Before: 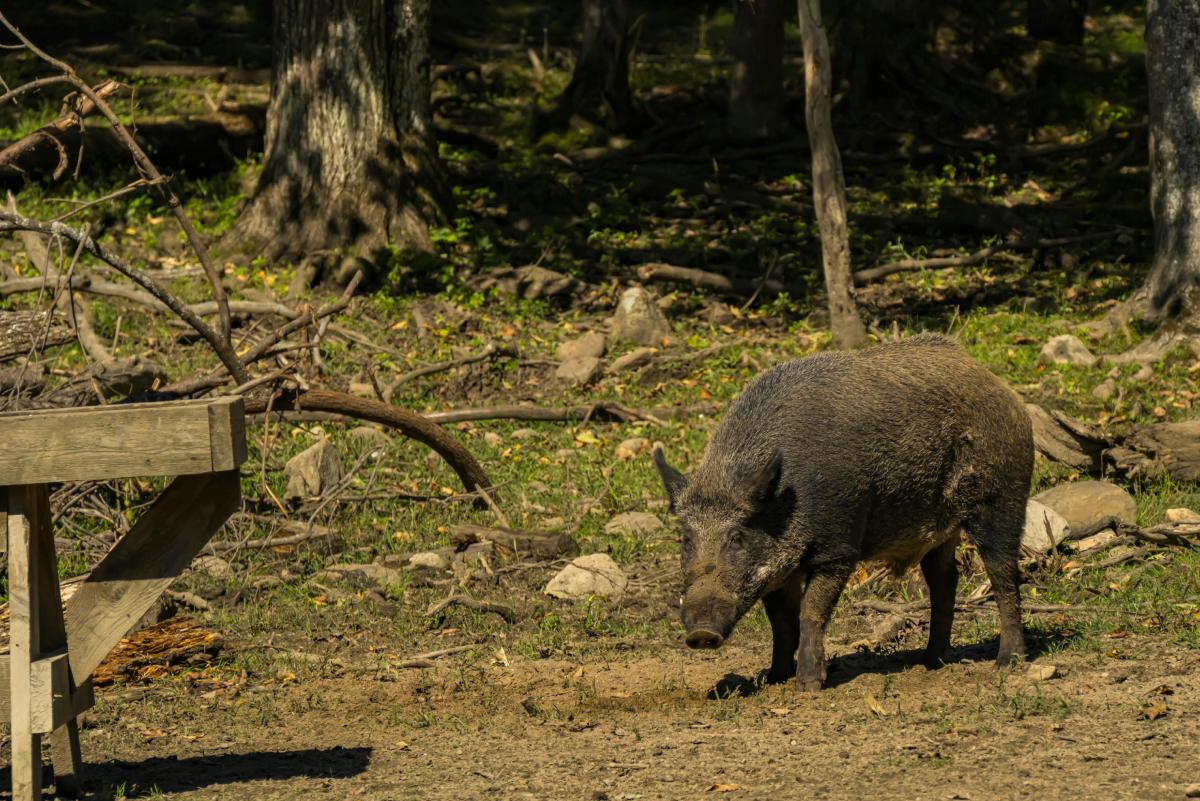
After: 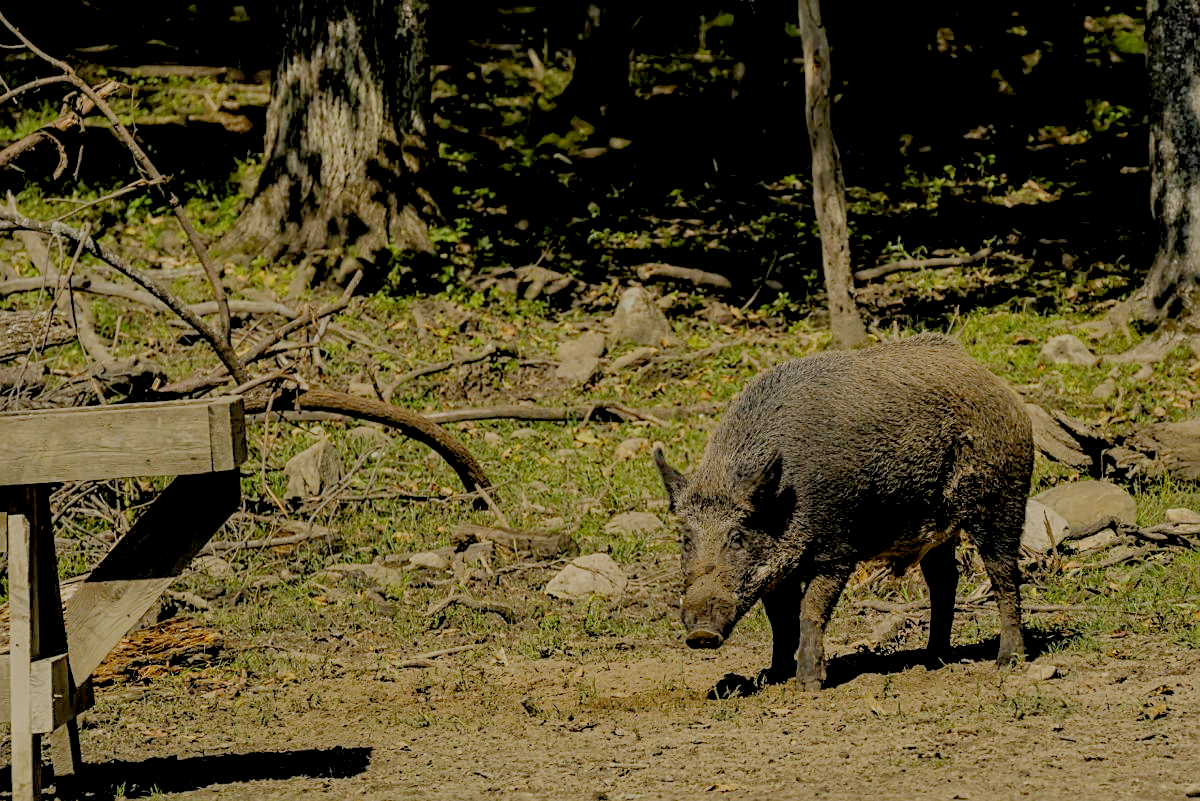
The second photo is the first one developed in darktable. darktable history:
tone equalizer: on, module defaults
sharpen: on, module defaults
rgb levels: levels [[0.013, 0.434, 0.89], [0, 0.5, 1], [0, 0.5, 1]]
filmic rgb: black relative exposure -7 EV, white relative exposure 6 EV, threshold 3 EV, target black luminance 0%, hardness 2.73, latitude 61.22%, contrast 0.691, highlights saturation mix 10%, shadows ↔ highlights balance -0.073%, preserve chrominance no, color science v4 (2020), iterations of high-quality reconstruction 10, contrast in shadows soft, contrast in highlights soft, enable highlight reconstruction true
